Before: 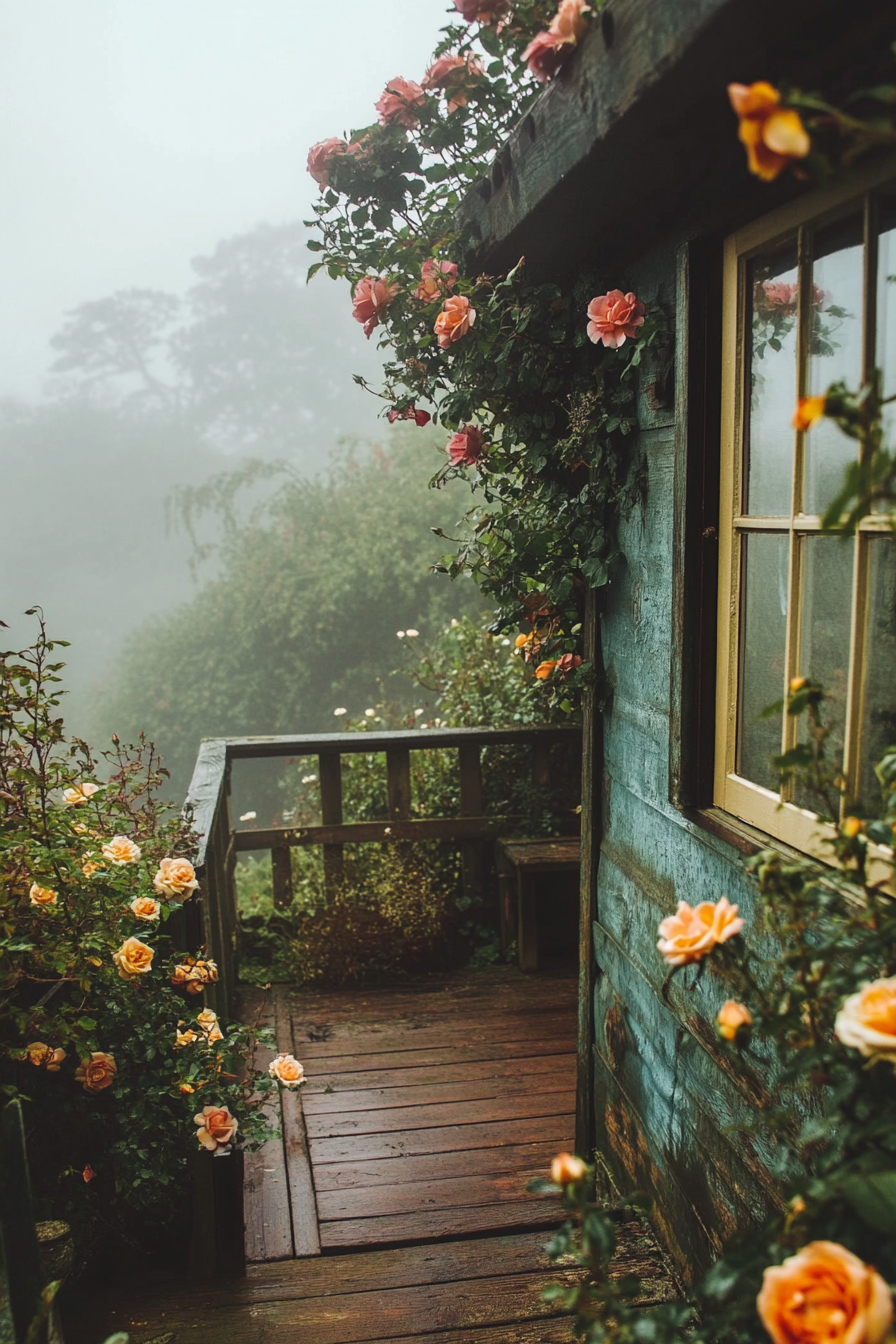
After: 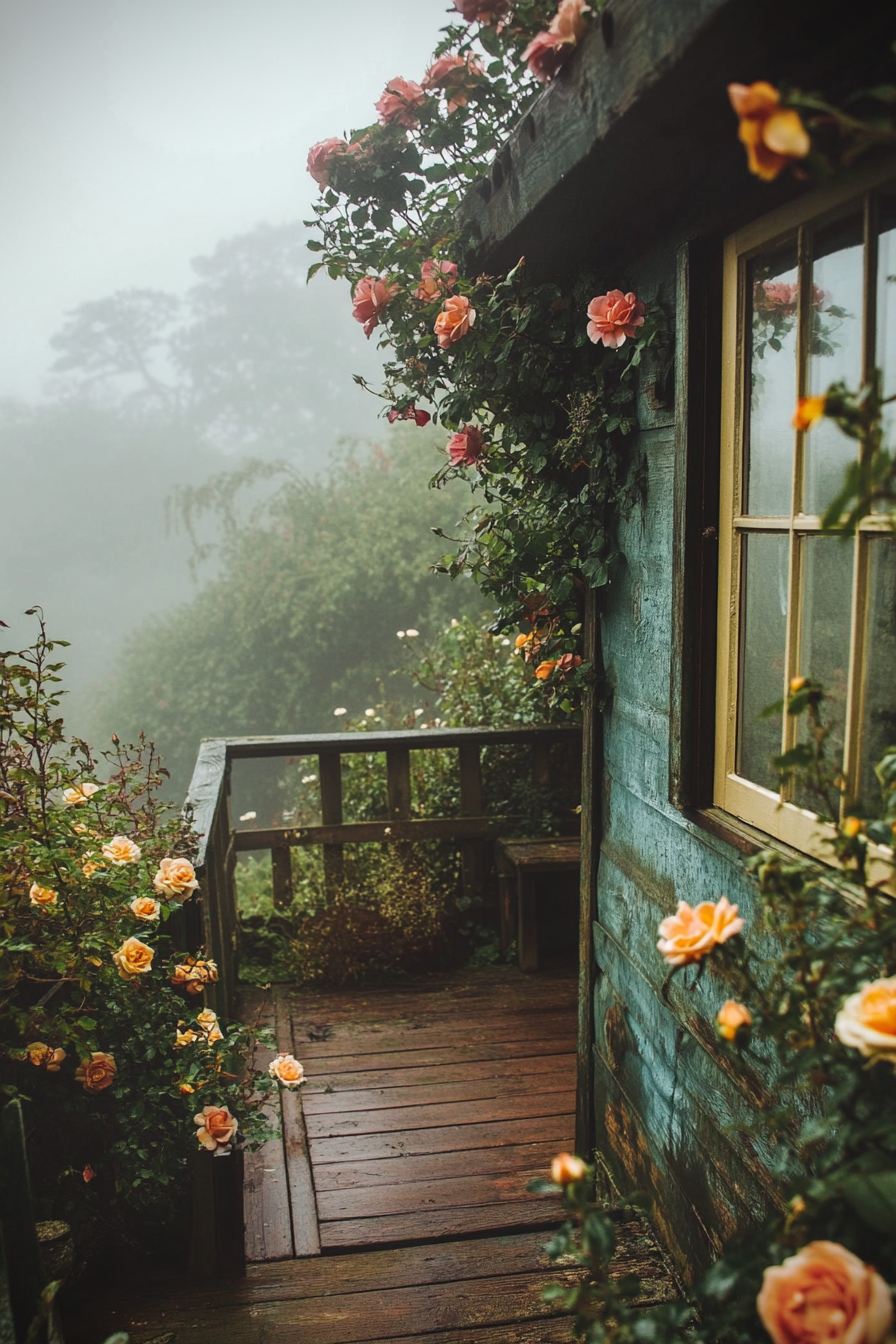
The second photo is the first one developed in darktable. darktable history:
vignetting: fall-off start 79.78%, brightness -0.578, saturation -0.249, dithering 16-bit output
